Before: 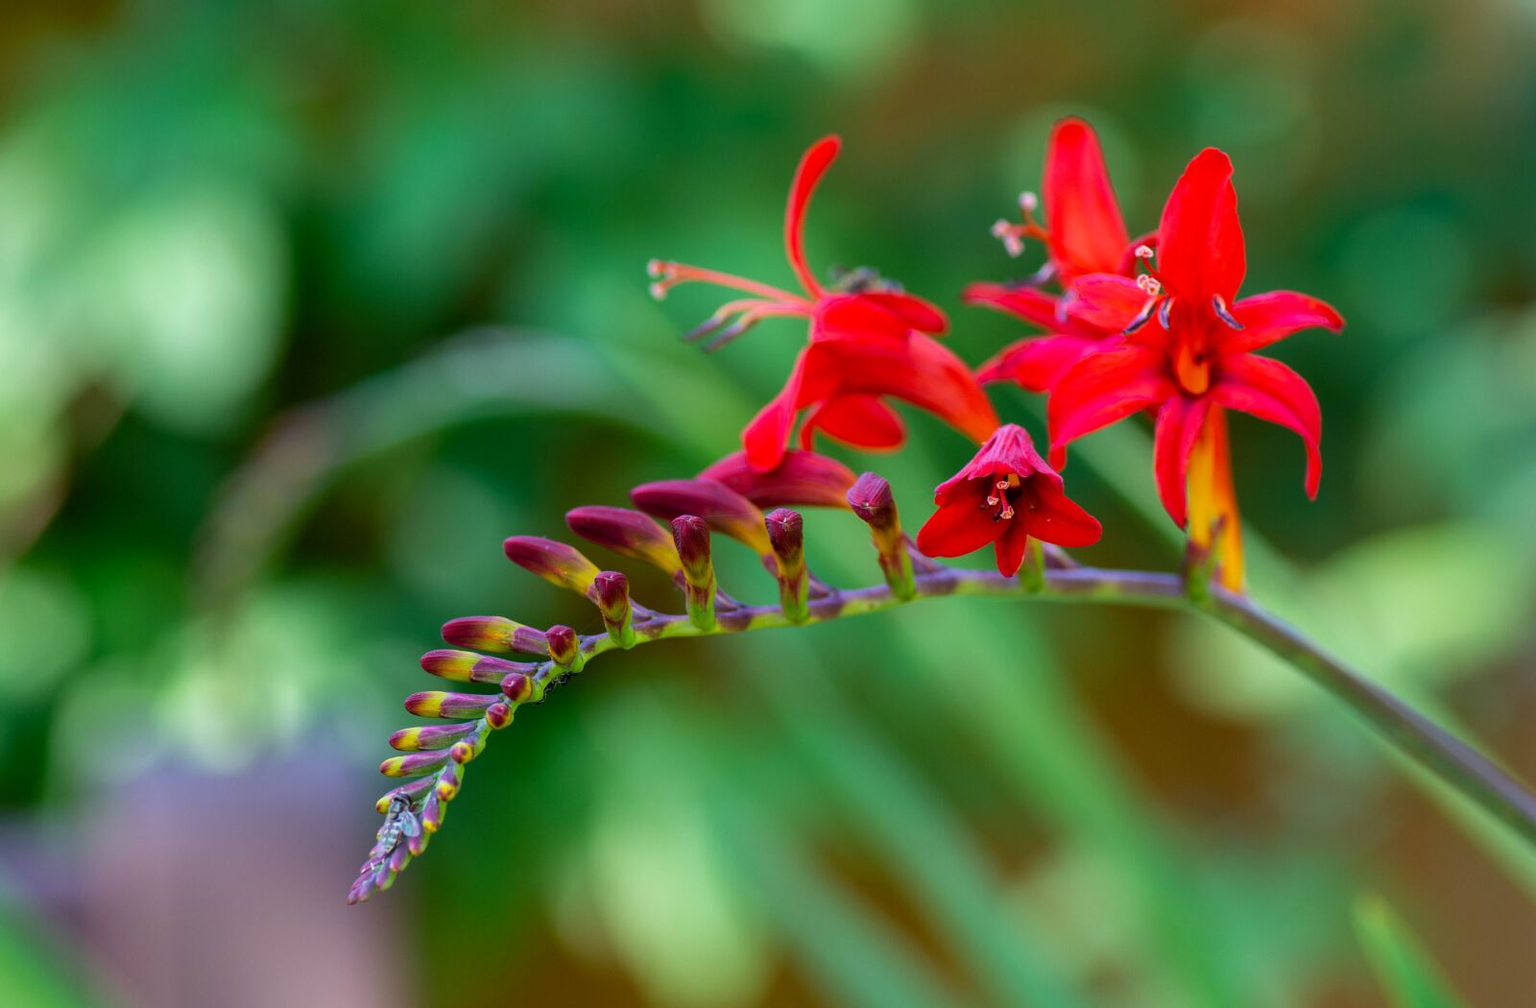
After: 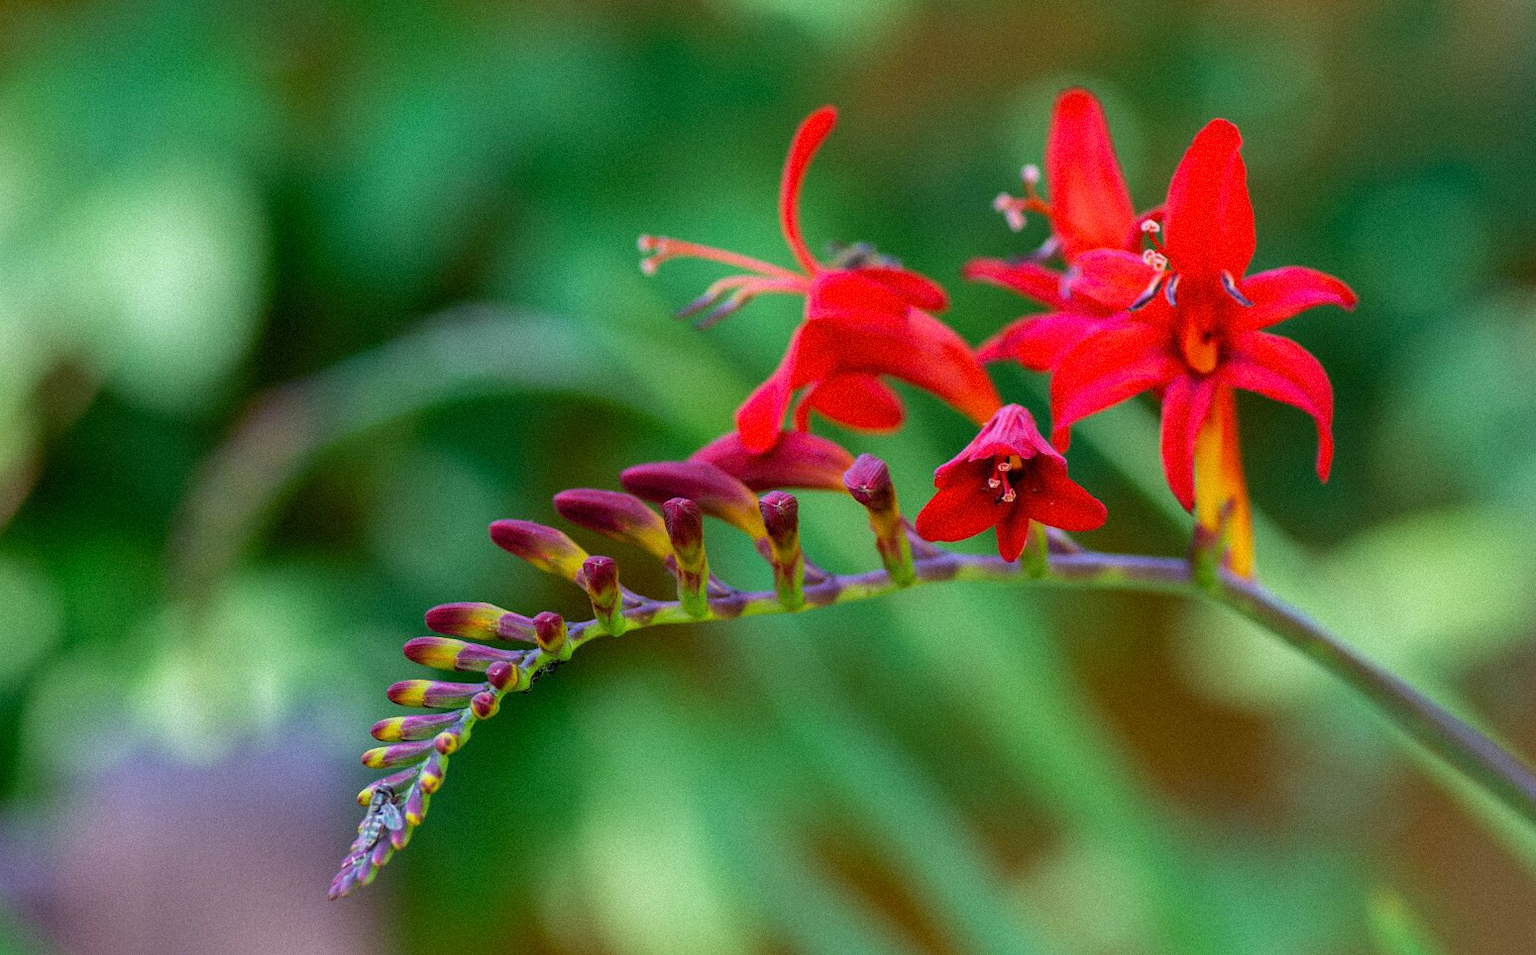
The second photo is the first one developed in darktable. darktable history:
crop: left 1.964%, top 3.251%, right 1.122%, bottom 4.933%
grain: mid-tones bias 0%
